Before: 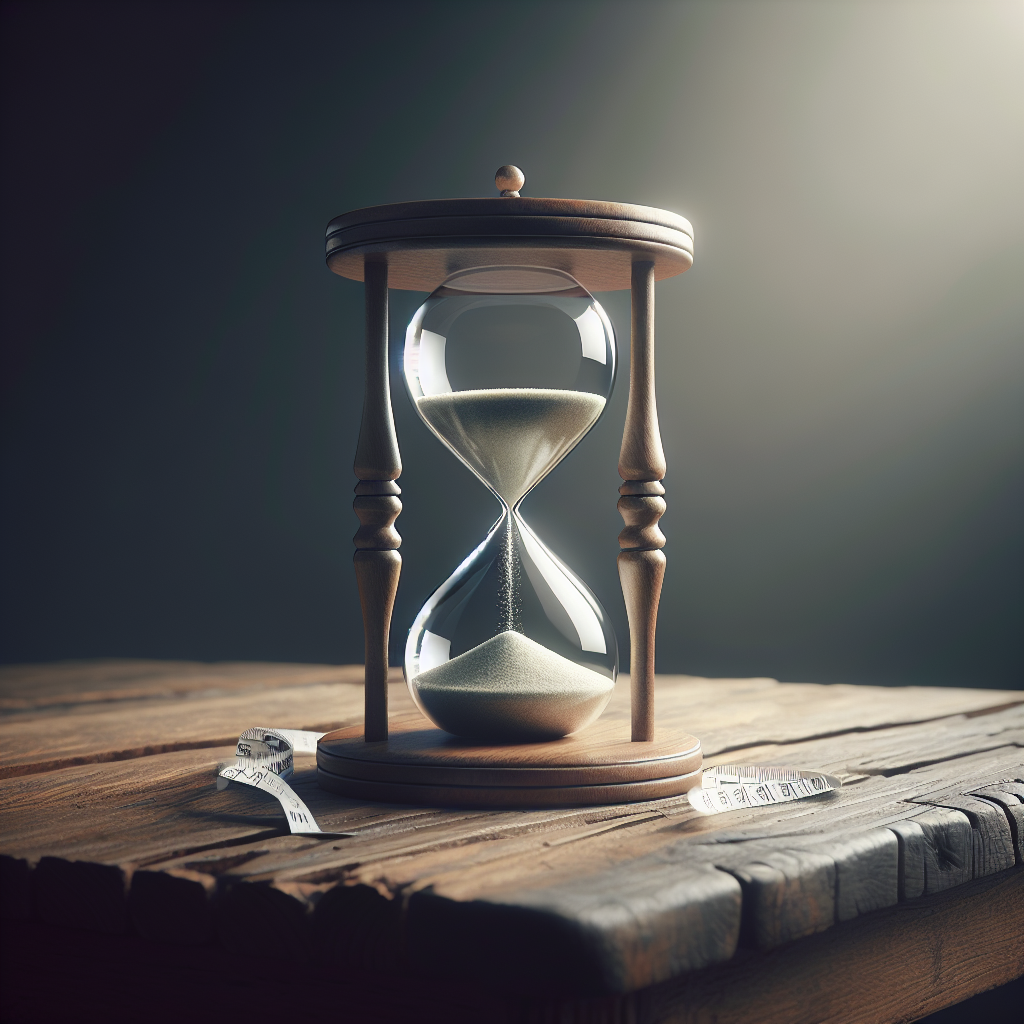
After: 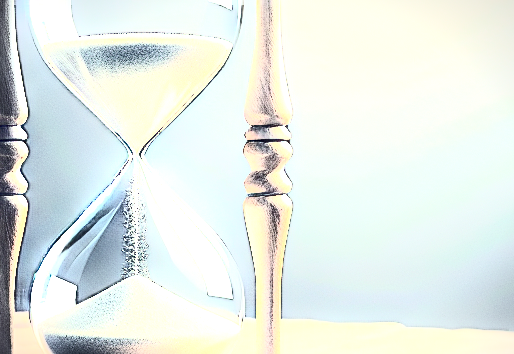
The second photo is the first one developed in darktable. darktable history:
local contrast: detail 154%
exposure: black level correction 0.001, exposure 2.607 EV, compensate exposure bias true, compensate highlight preservation false
crop: left 36.607%, top 34.735%, right 13.146%, bottom 30.611%
sharpen: on, module defaults
contrast brightness saturation: contrast 0.93, brightness 0.2
color balance rgb: global vibrance -1%, saturation formula JzAzBz (2021)
vignetting: fall-off start 100%, brightness -0.282, width/height ratio 1.31
